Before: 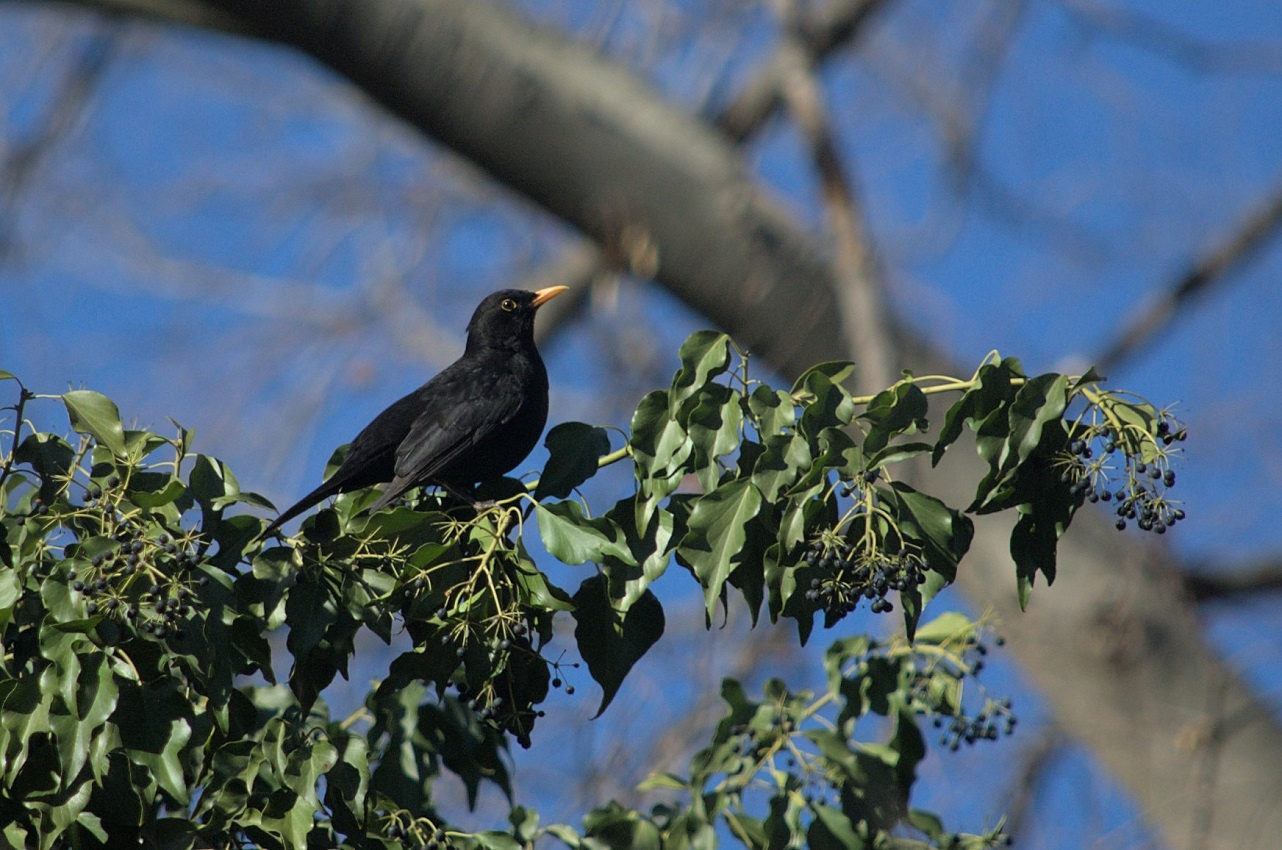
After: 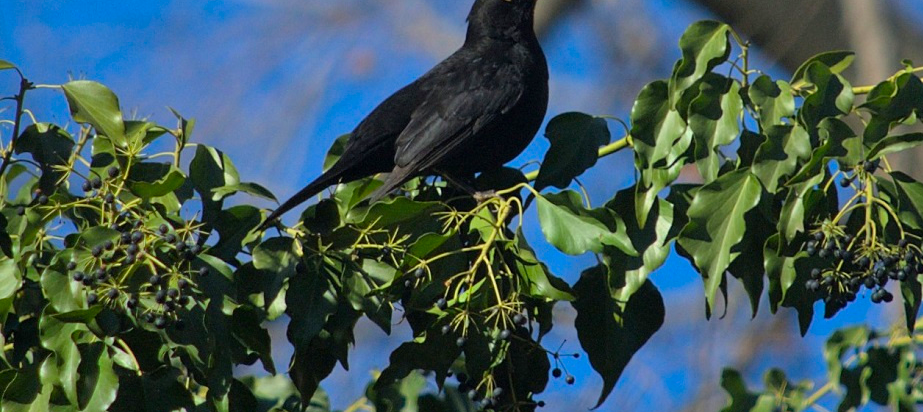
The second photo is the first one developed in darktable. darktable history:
color correction: saturation 1.34
shadows and highlights: shadows 30.63, highlights -63.22, shadows color adjustment 98%, highlights color adjustment 58.61%, soften with gaussian
color balance rgb: perceptual saturation grading › global saturation 10%
crop: top 36.498%, right 27.964%, bottom 14.995%
